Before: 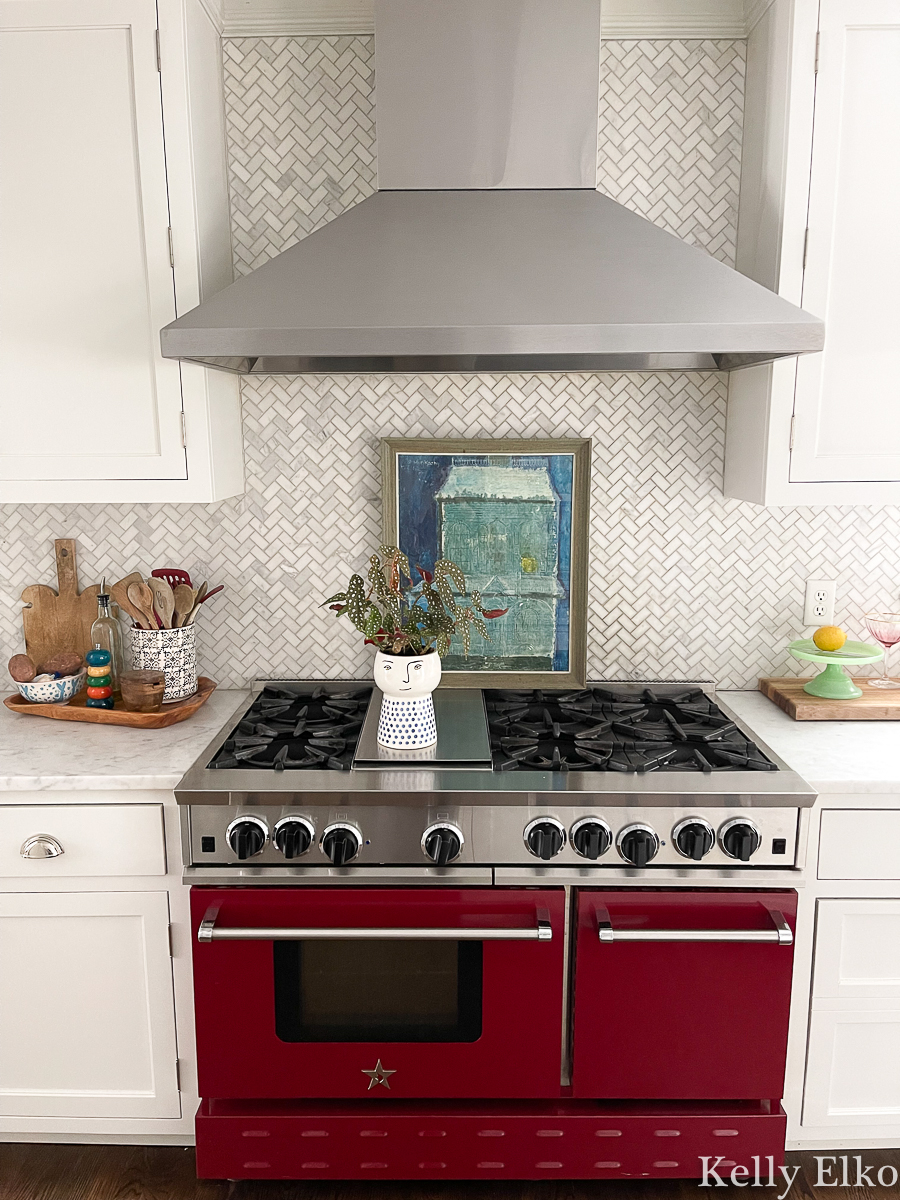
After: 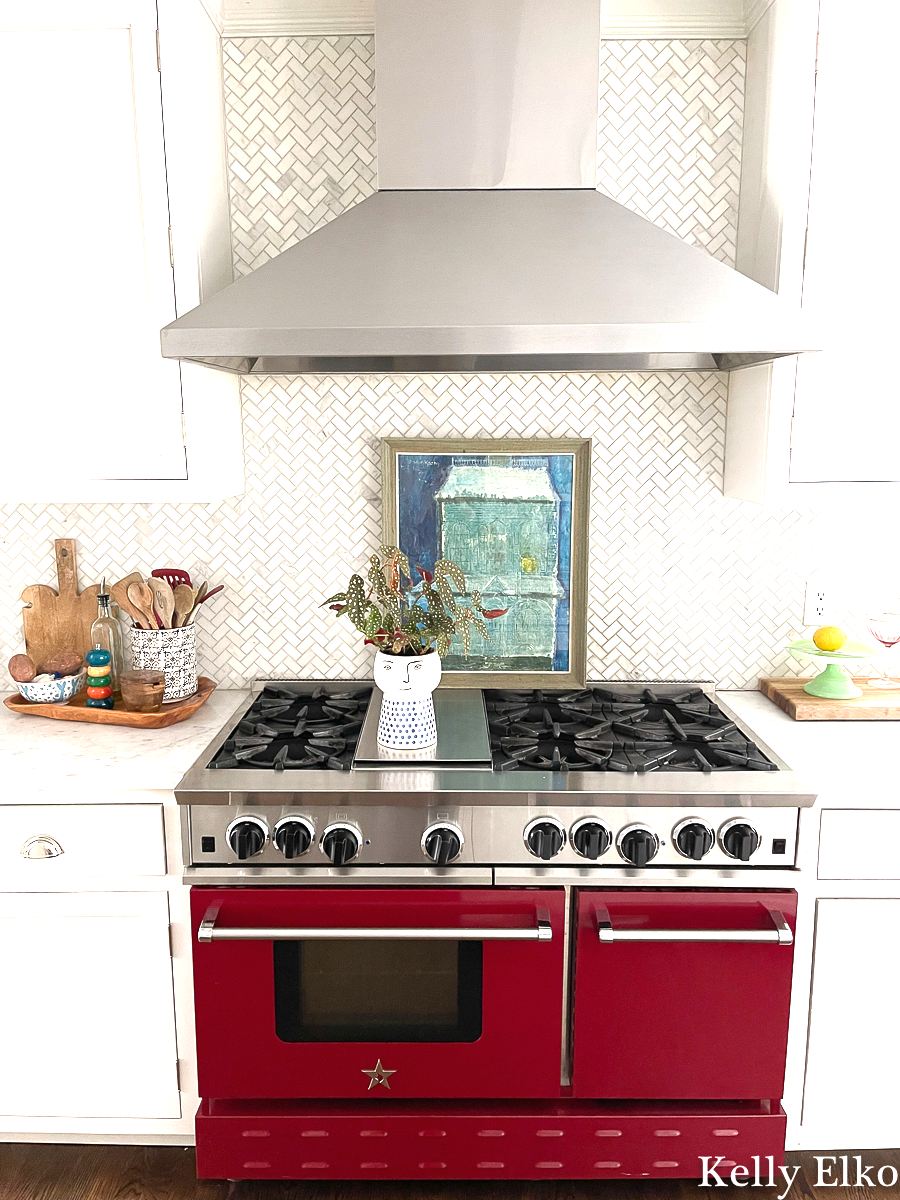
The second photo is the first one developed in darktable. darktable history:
exposure: black level correction 0, exposure 0.903 EV, compensate highlight preservation false
